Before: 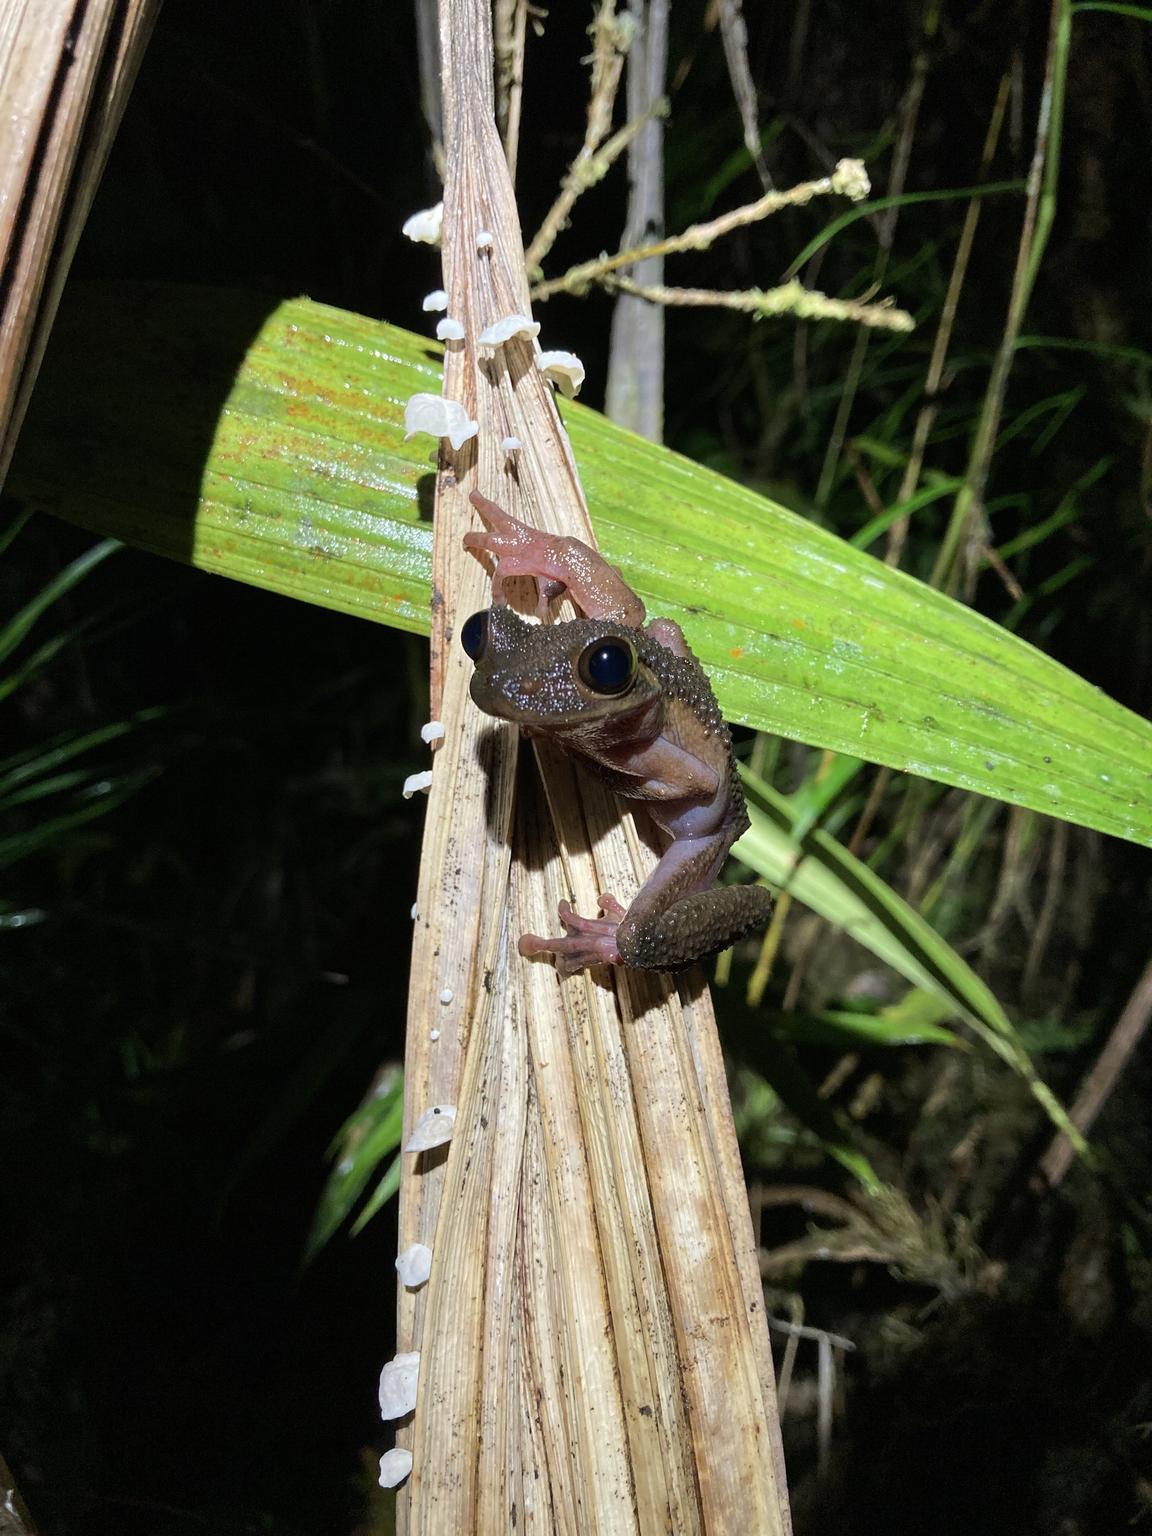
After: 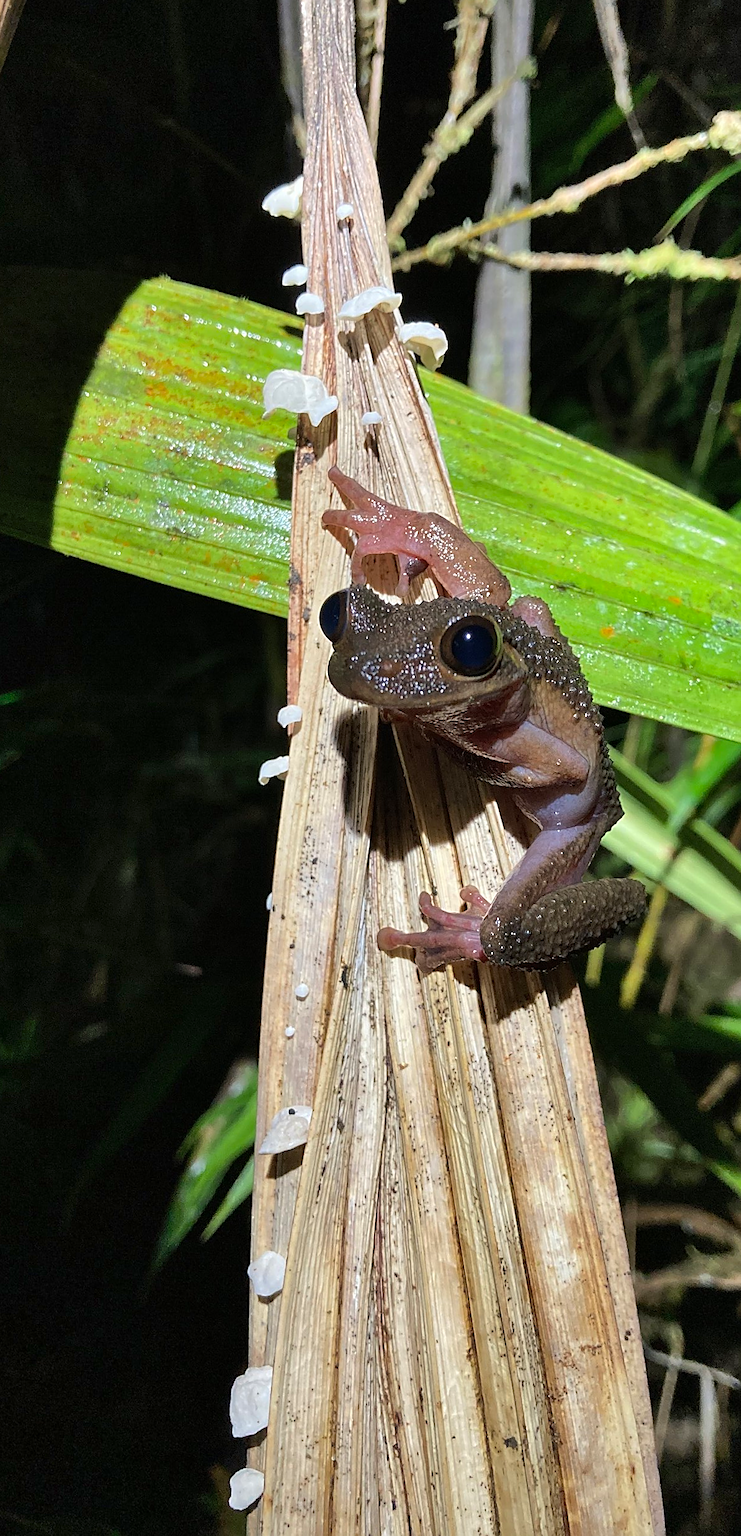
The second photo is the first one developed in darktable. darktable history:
sharpen: radius 1.967
shadows and highlights: soften with gaussian
crop: left 10.644%, right 26.528%
exposure: exposure -0.01 EV, compensate highlight preservation false
rotate and perspective: rotation 0.074°, lens shift (vertical) 0.096, lens shift (horizontal) -0.041, crop left 0.043, crop right 0.952, crop top 0.024, crop bottom 0.979
